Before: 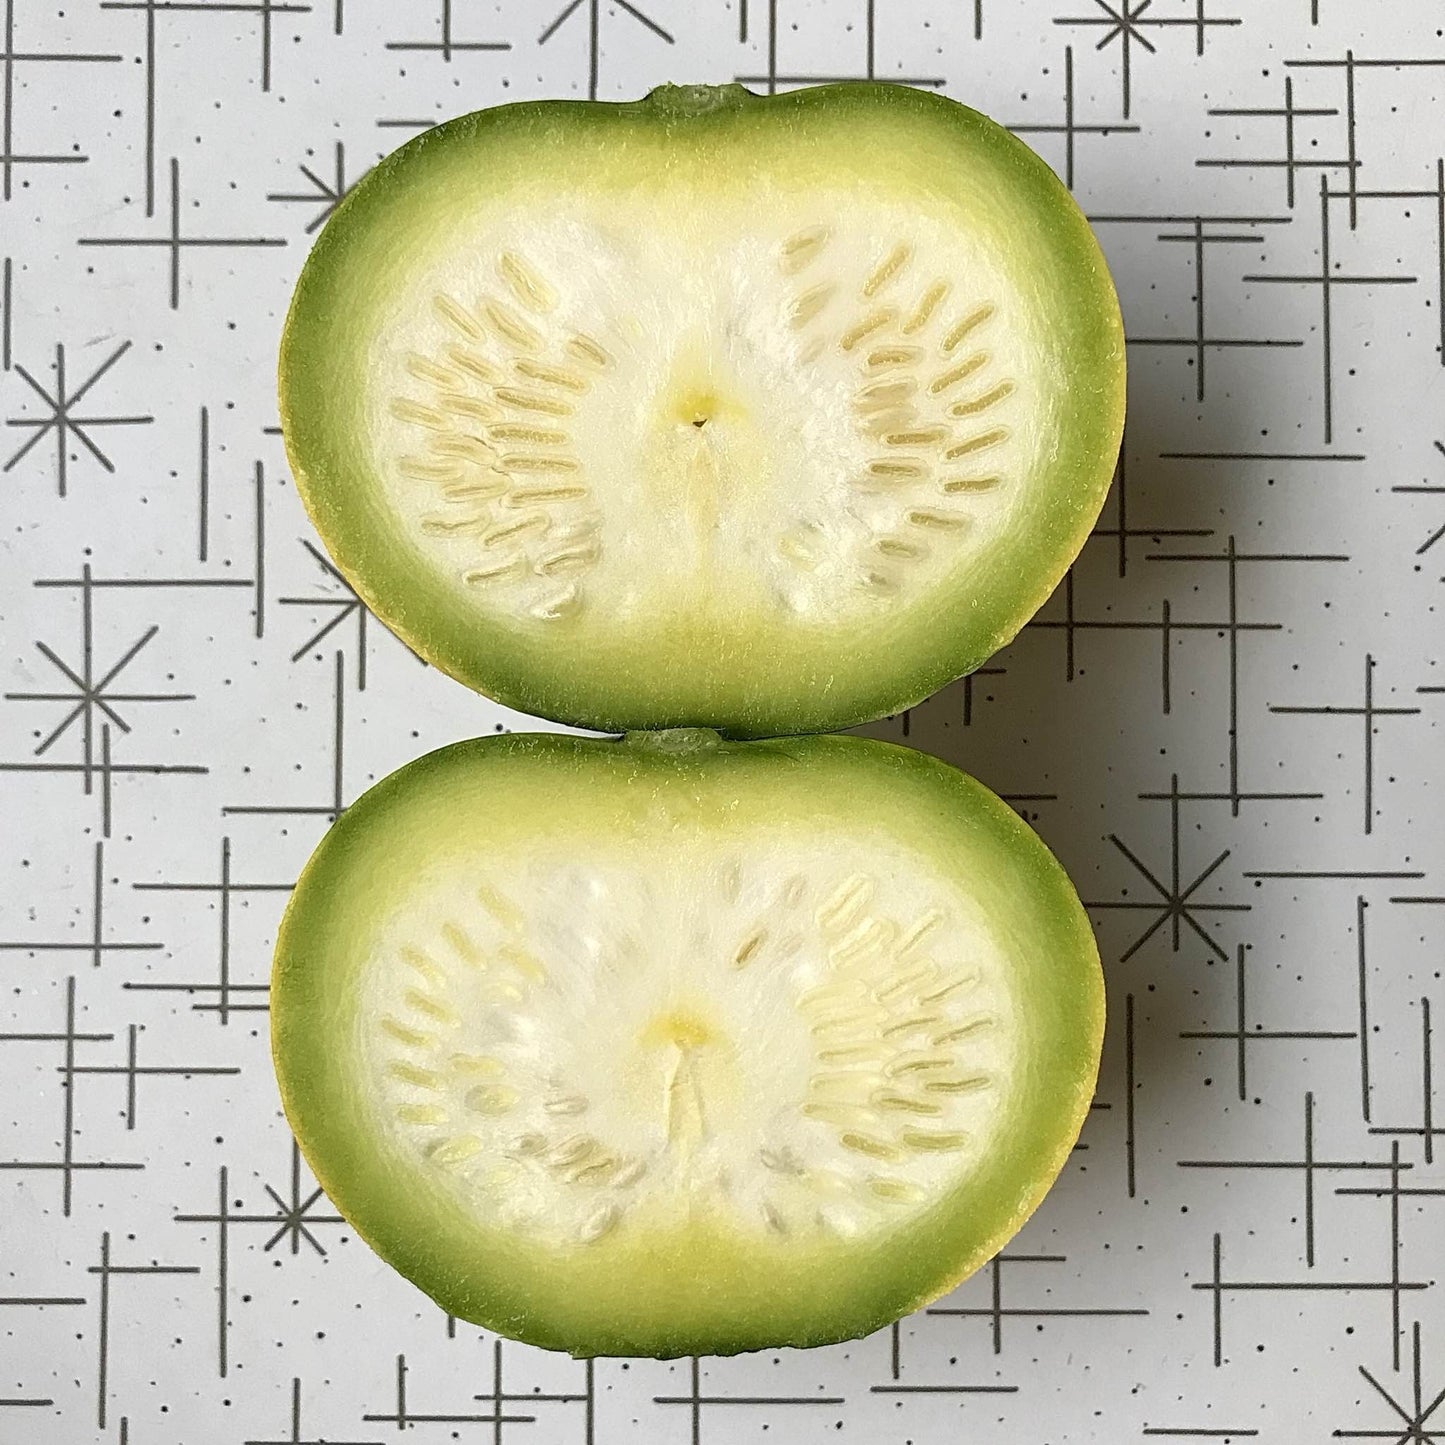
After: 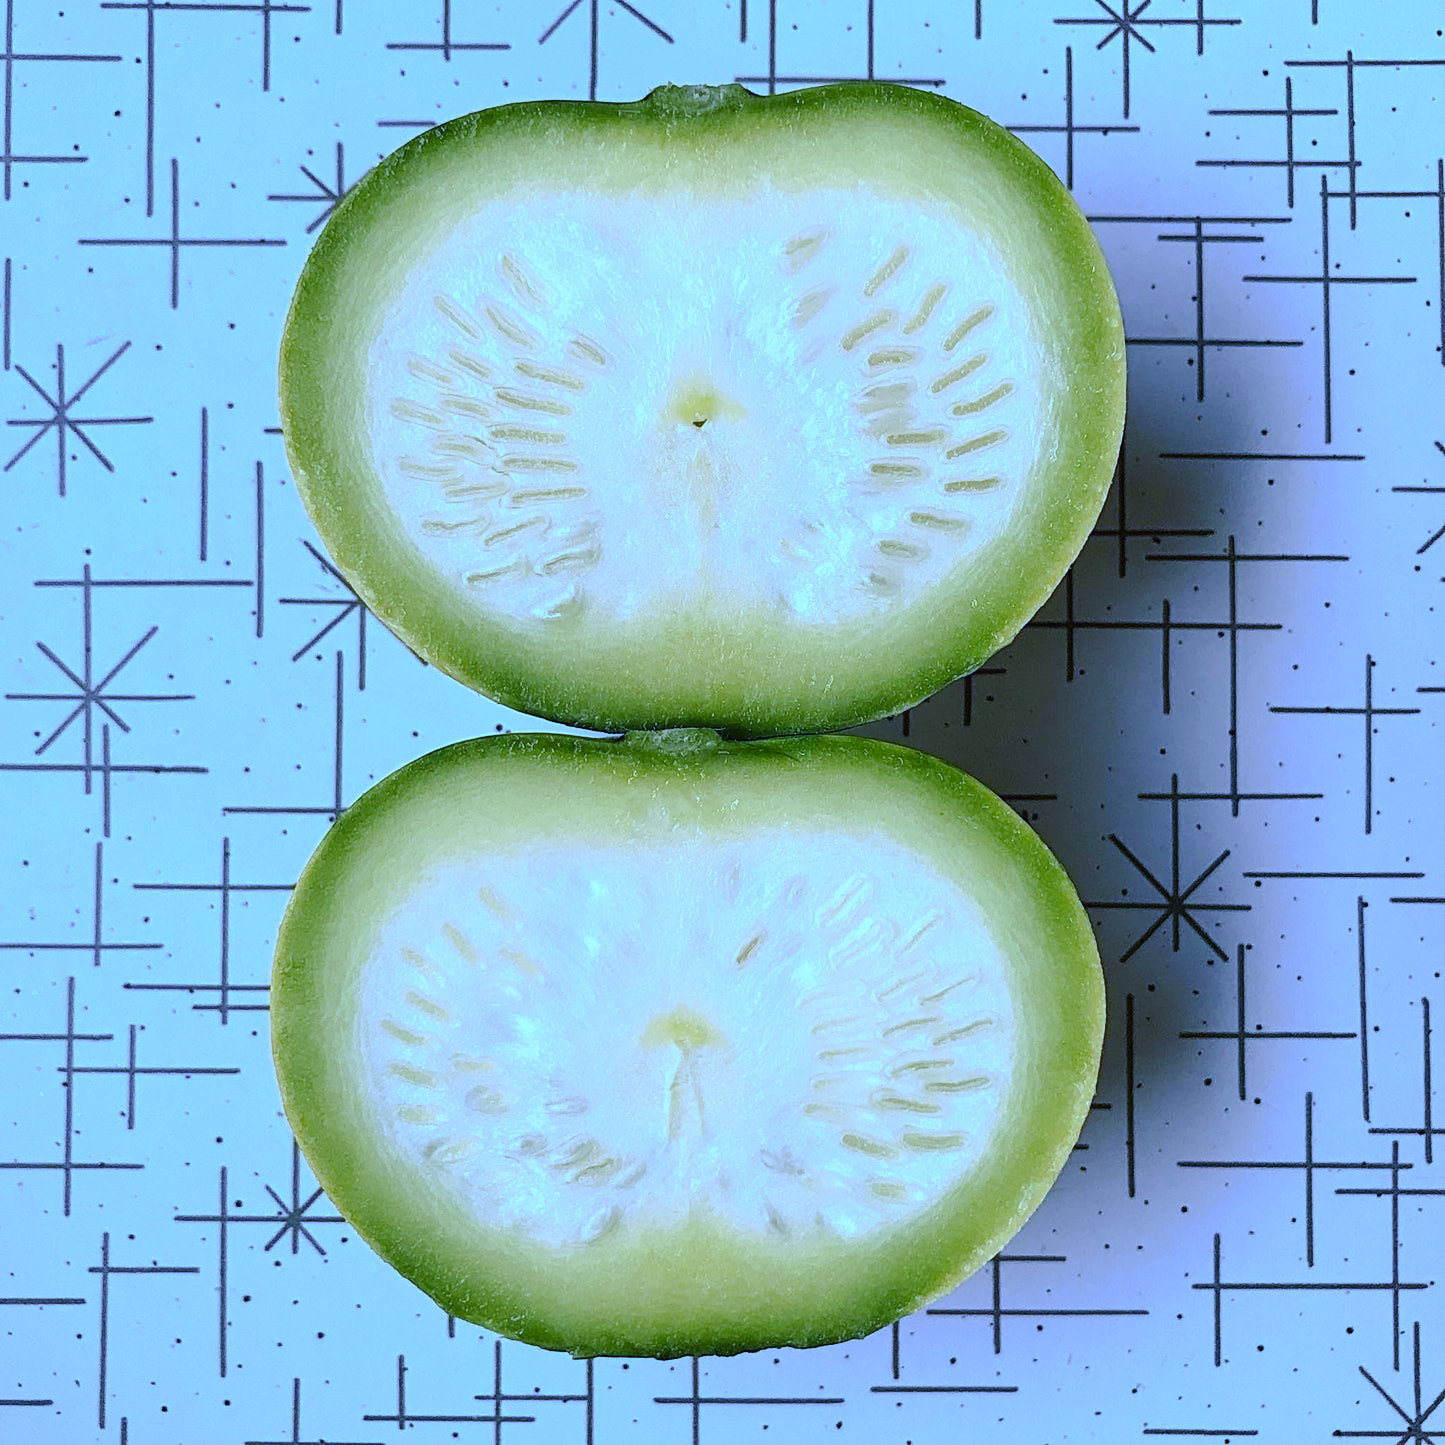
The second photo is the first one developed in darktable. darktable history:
white balance: red 0.766, blue 1.537
tone curve: curves: ch0 [(0, 0) (0.003, 0.012) (0.011, 0.014) (0.025, 0.02) (0.044, 0.034) (0.069, 0.047) (0.1, 0.063) (0.136, 0.086) (0.177, 0.131) (0.224, 0.183) (0.277, 0.243) (0.335, 0.317) (0.399, 0.403) (0.468, 0.488) (0.543, 0.573) (0.623, 0.649) (0.709, 0.718) (0.801, 0.795) (0.898, 0.872) (1, 1)], preserve colors none
